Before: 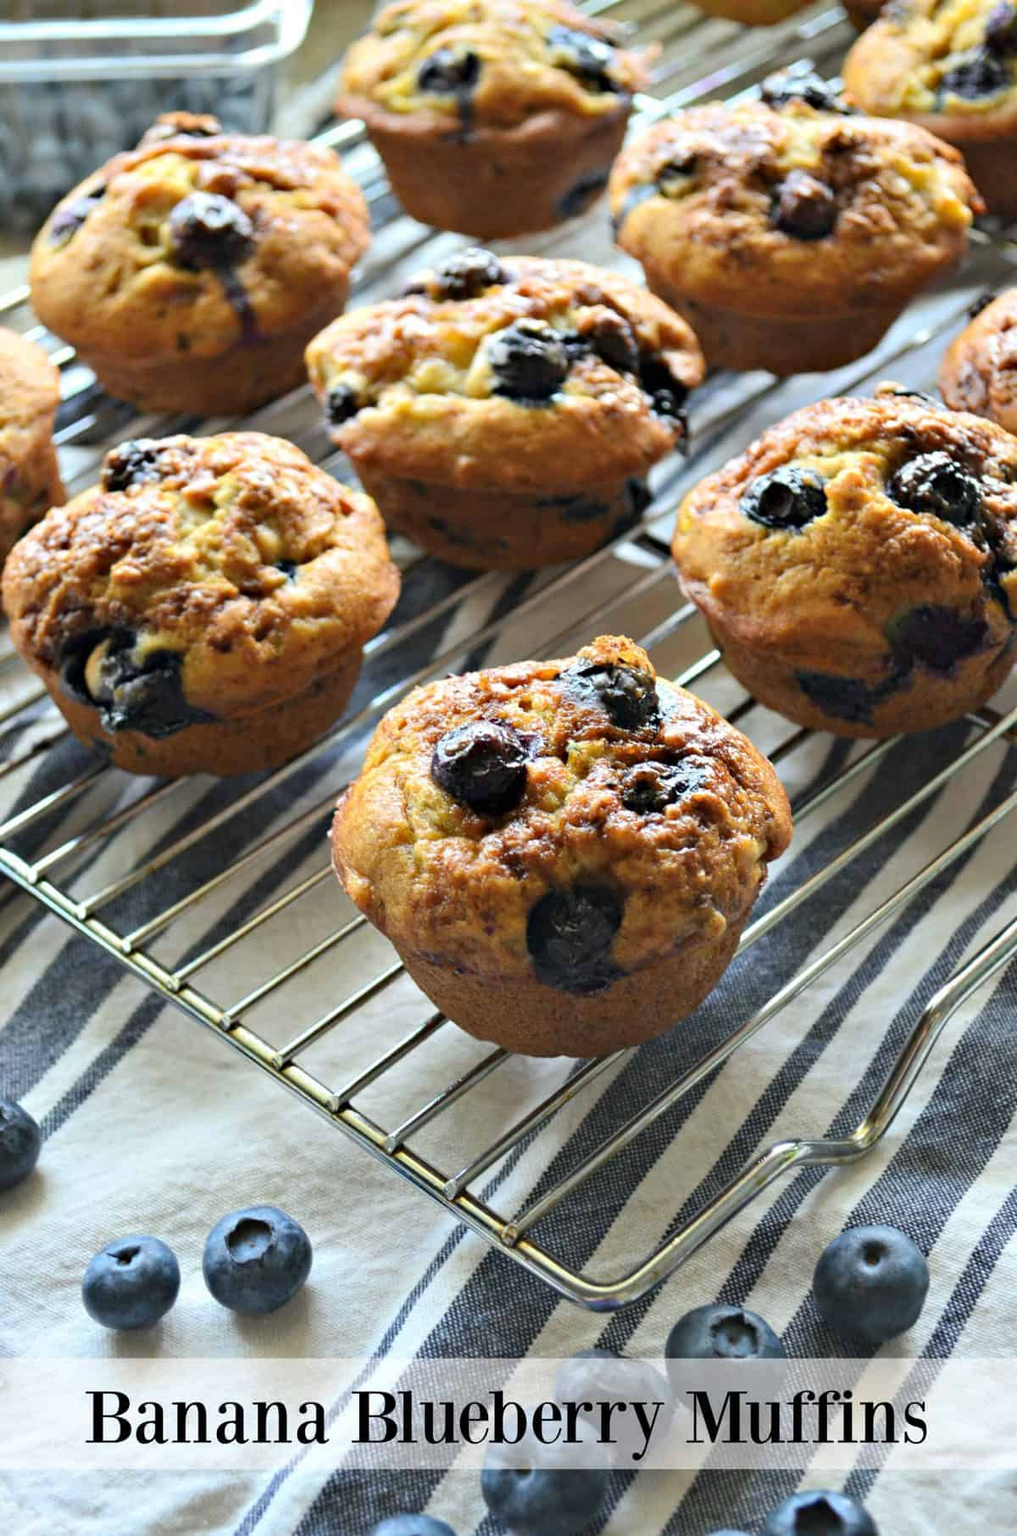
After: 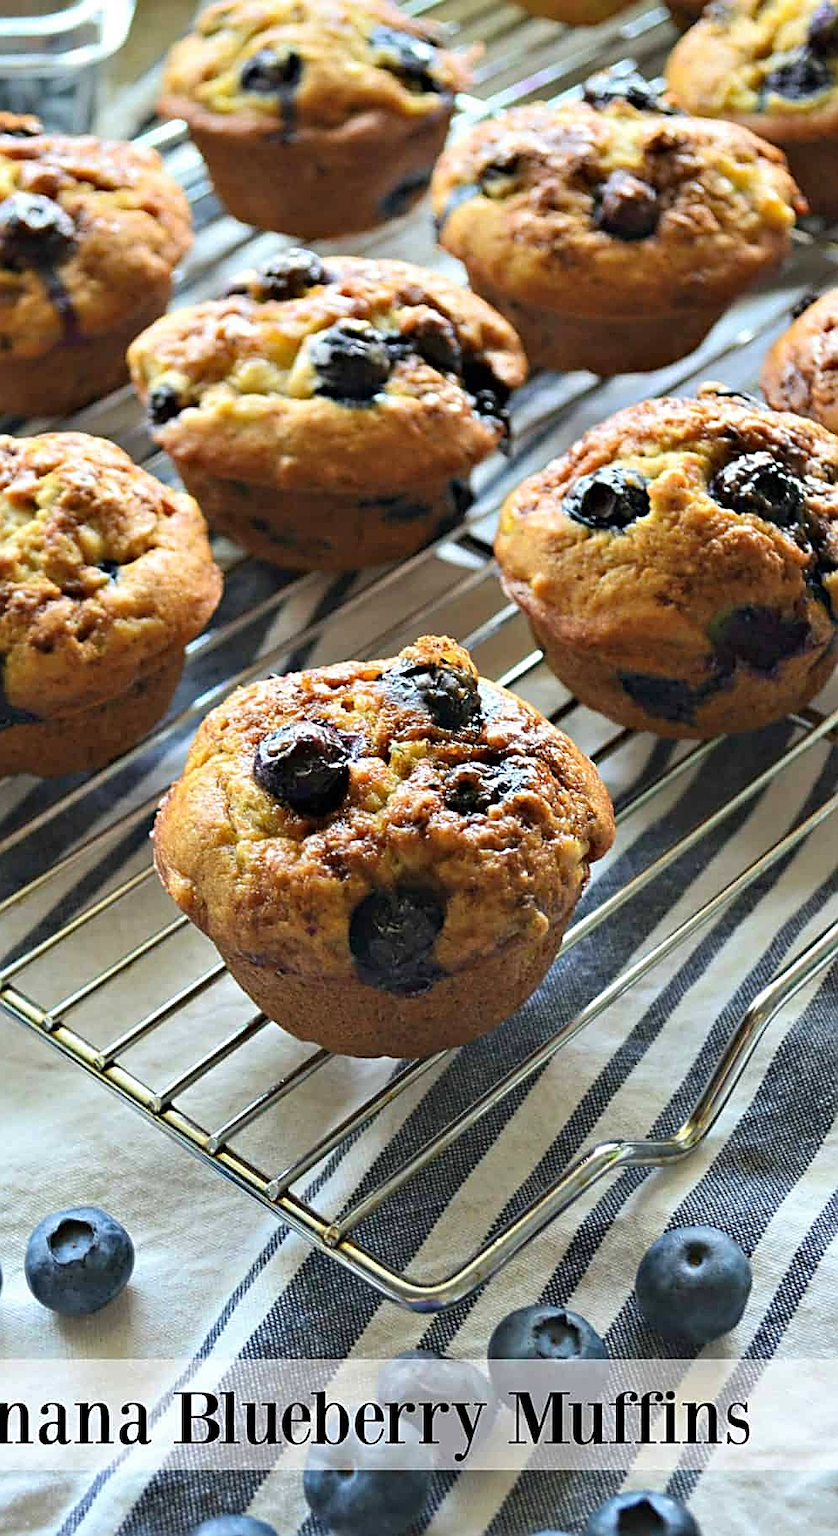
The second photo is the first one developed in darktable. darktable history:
sharpen: amount 0.752
crop: left 17.561%, bottom 0.028%
velvia: strength 14.5%
